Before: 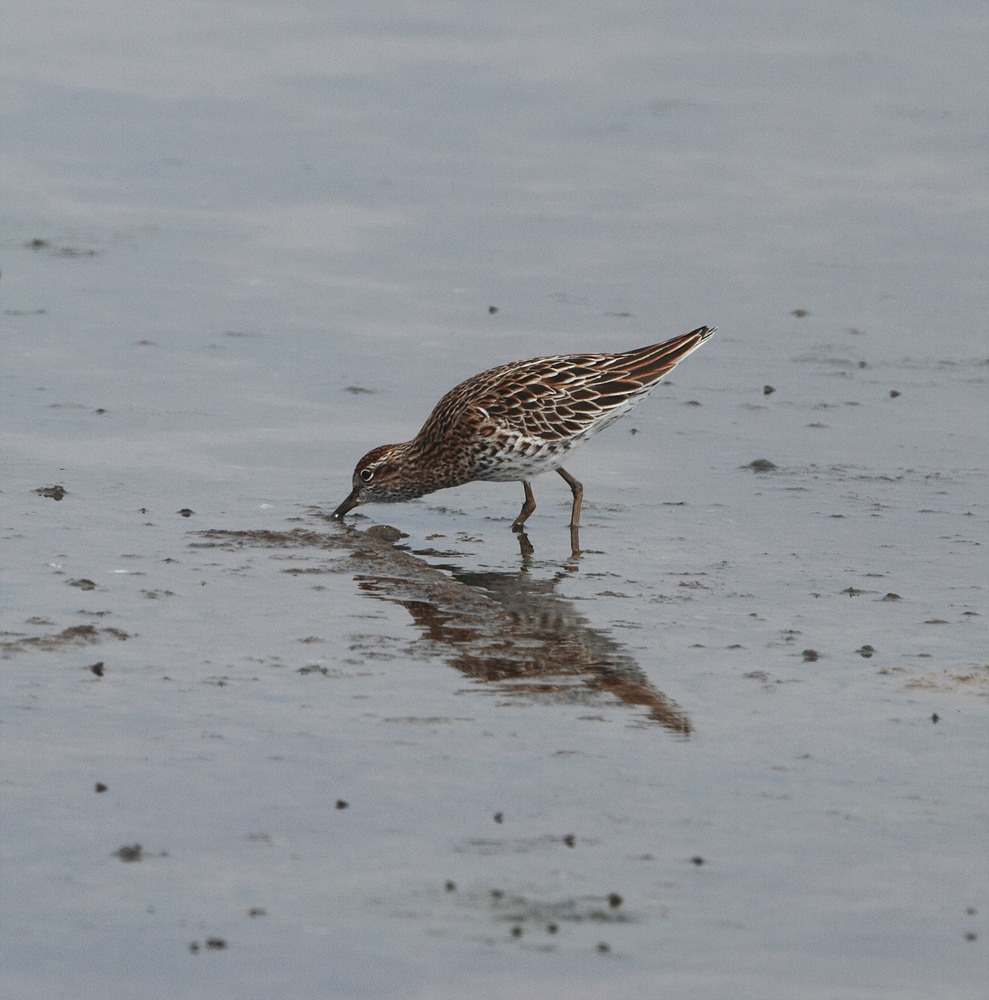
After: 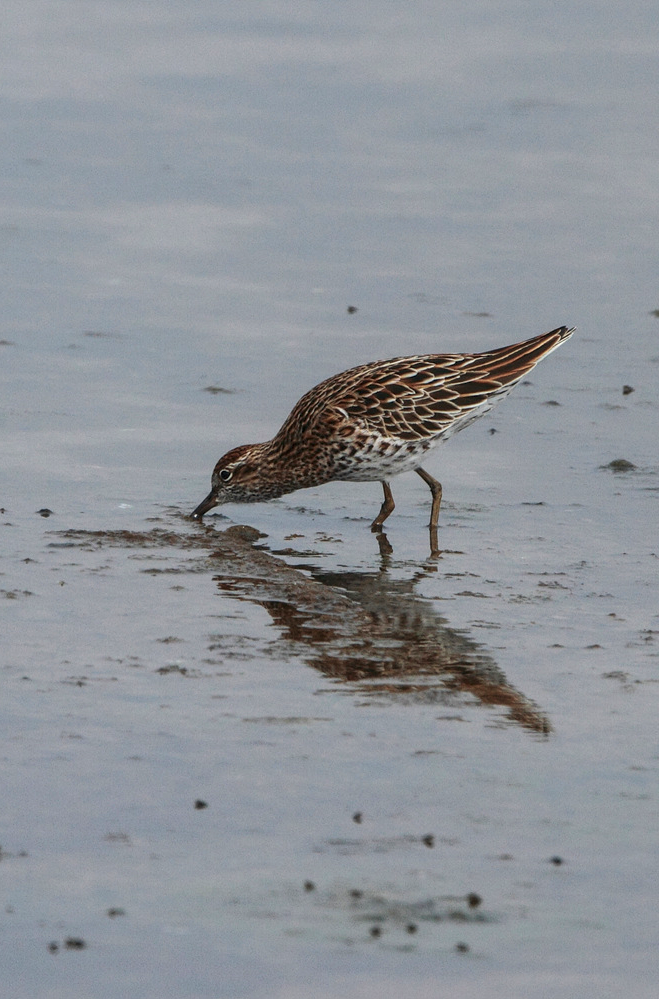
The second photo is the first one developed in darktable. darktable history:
velvia: on, module defaults
crop and rotate: left 14.292%, right 19.041%
local contrast: on, module defaults
